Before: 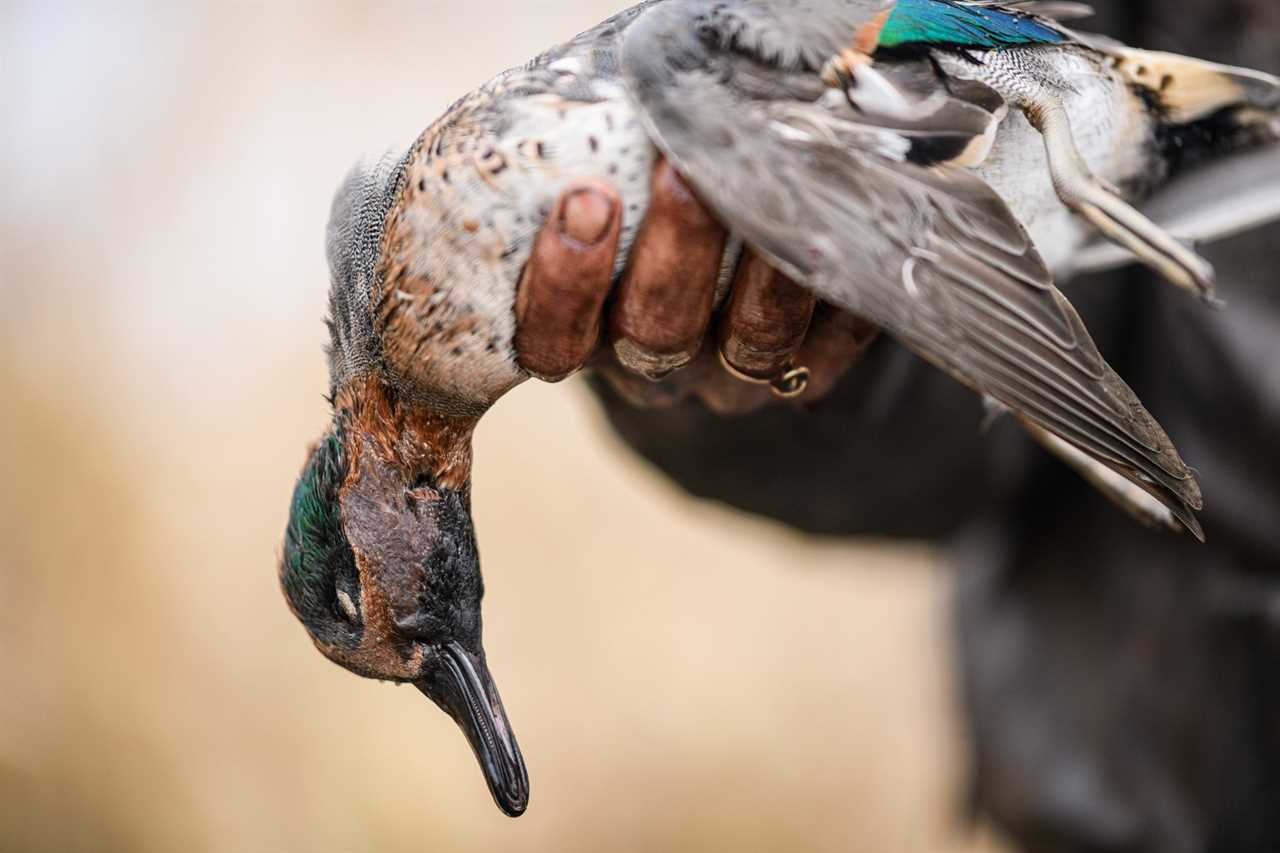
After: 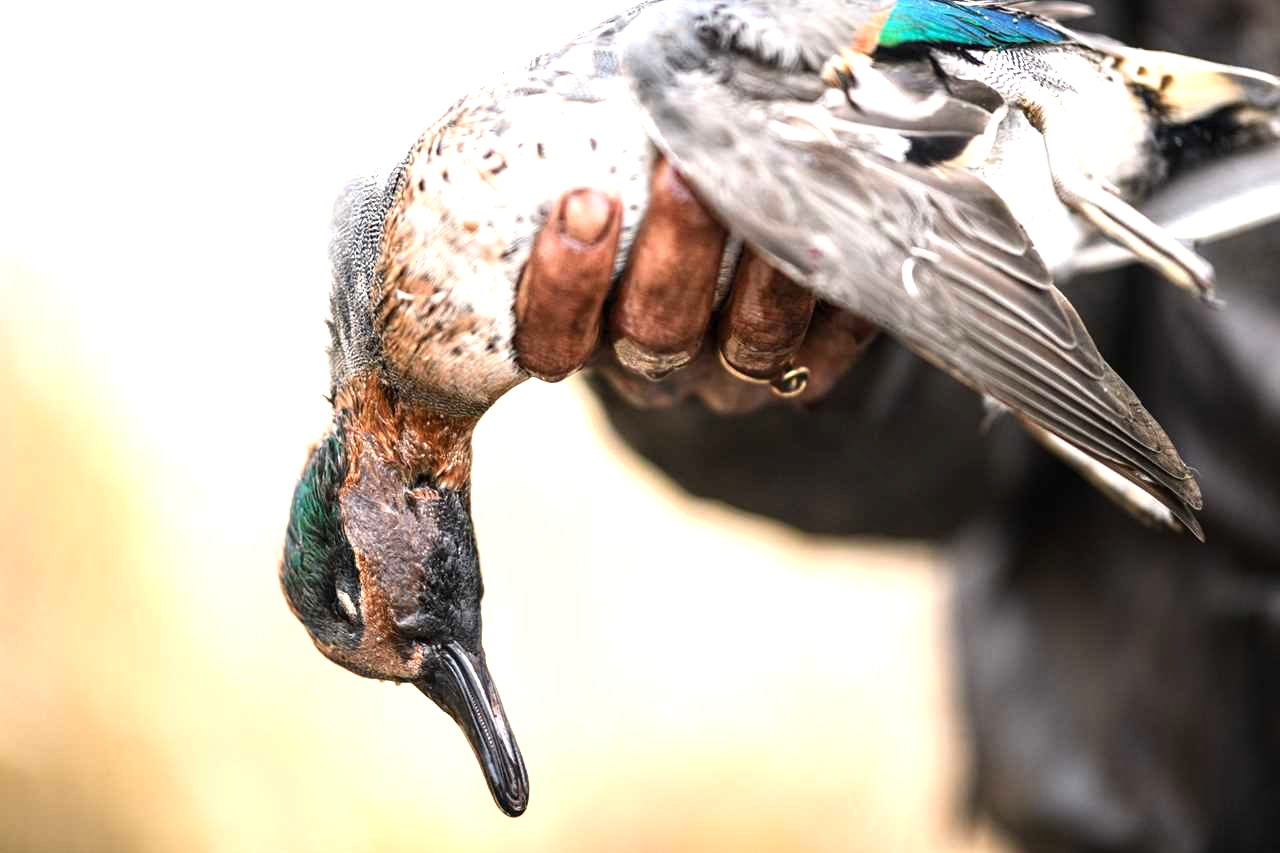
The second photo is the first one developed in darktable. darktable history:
tone equalizer: -8 EV -1.11 EV, -7 EV -1 EV, -6 EV -0.872 EV, -5 EV -0.603 EV, -3 EV 0.589 EV, -2 EV 0.874 EV, -1 EV 1.01 EV, +0 EV 1.06 EV, smoothing diameter 25%, edges refinement/feathering 13.87, preserve details guided filter
